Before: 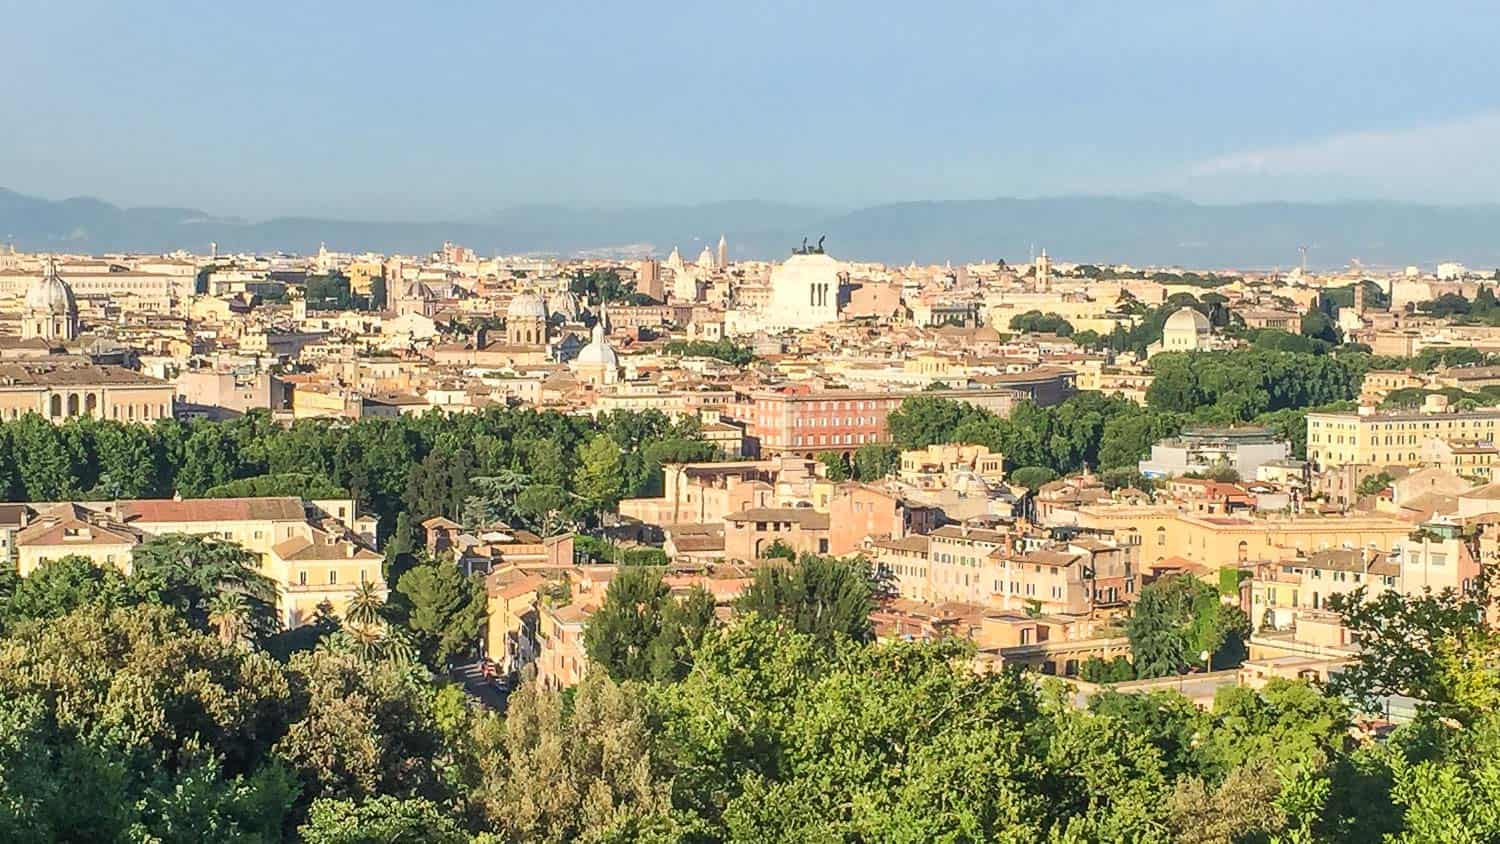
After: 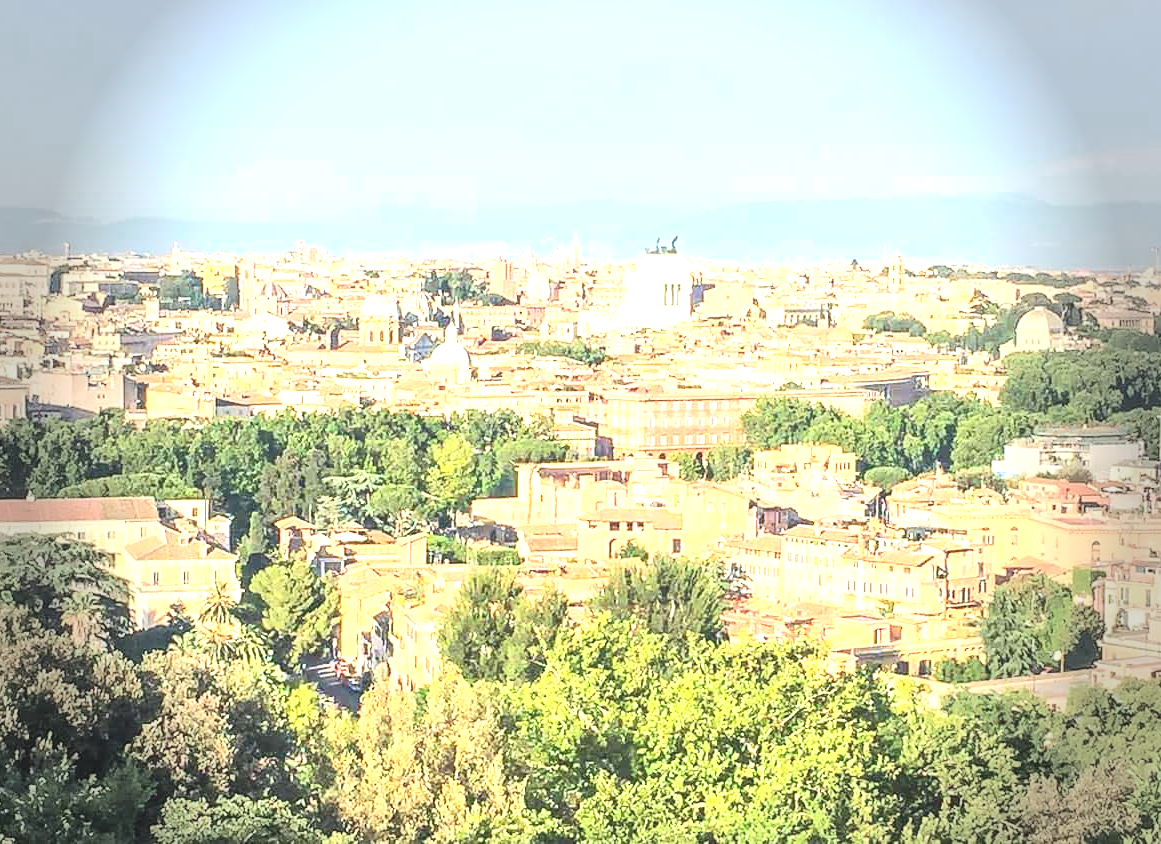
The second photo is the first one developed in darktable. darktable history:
crop: left 9.862%, right 12.677%
exposure: black level correction 0, exposure 1.462 EV, compensate exposure bias true, compensate highlight preservation false
tone curve: curves: ch0 [(0, 0) (0.003, 0.156) (0.011, 0.156) (0.025, 0.161) (0.044, 0.164) (0.069, 0.178) (0.1, 0.201) (0.136, 0.229) (0.177, 0.263) (0.224, 0.301) (0.277, 0.355) (0.335, 0.415) (0.399, 0.48) (0.468, 0.561) (0.543, 0.647) (0.623, 0.735) (0.709, 0.819) (0.801, 0.893) (0.898, 0.953) (1, 1)], color space Lab, independent channels, preserve colors none
vignetting: fall-off start 68.18%, fall-off radius 28.76%, brightness -0.575, width/height ratio 0.985, shape 0.84
